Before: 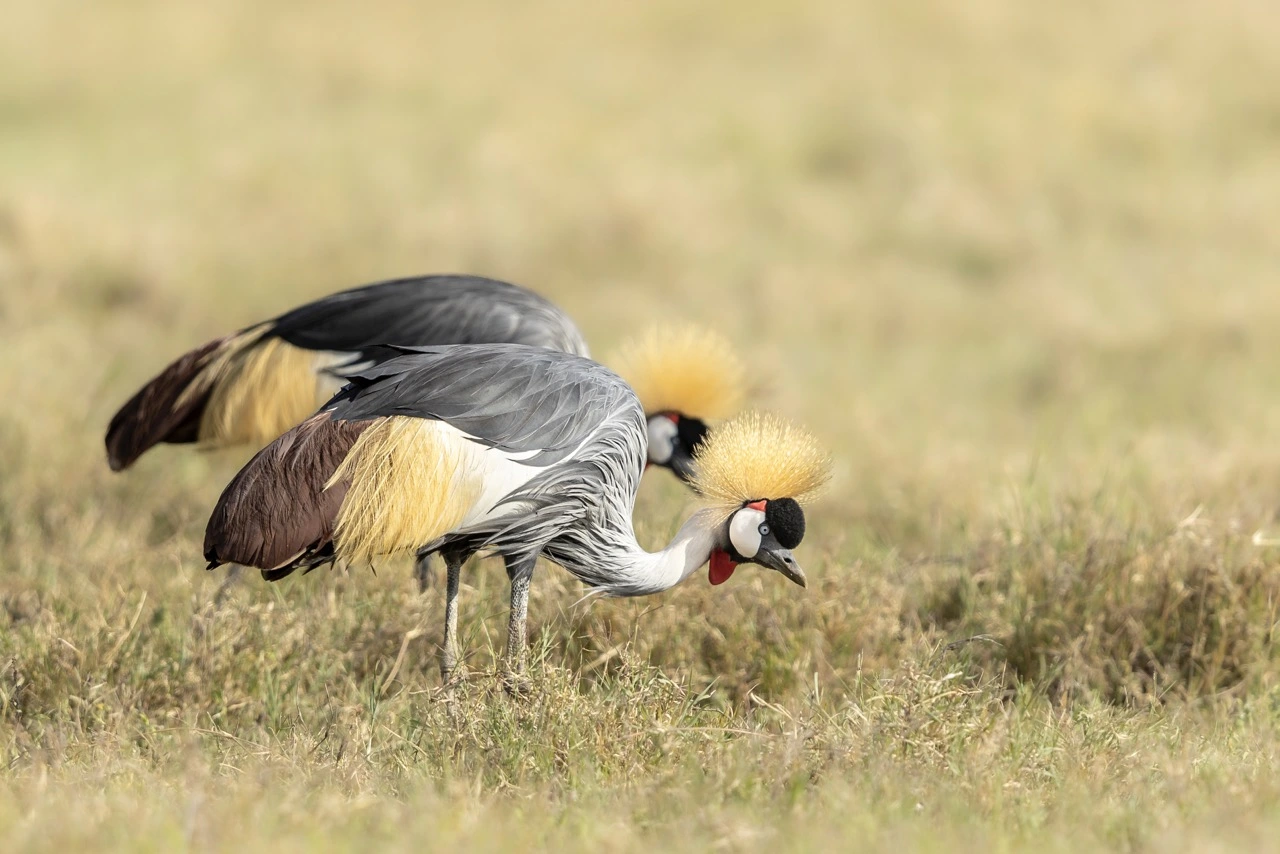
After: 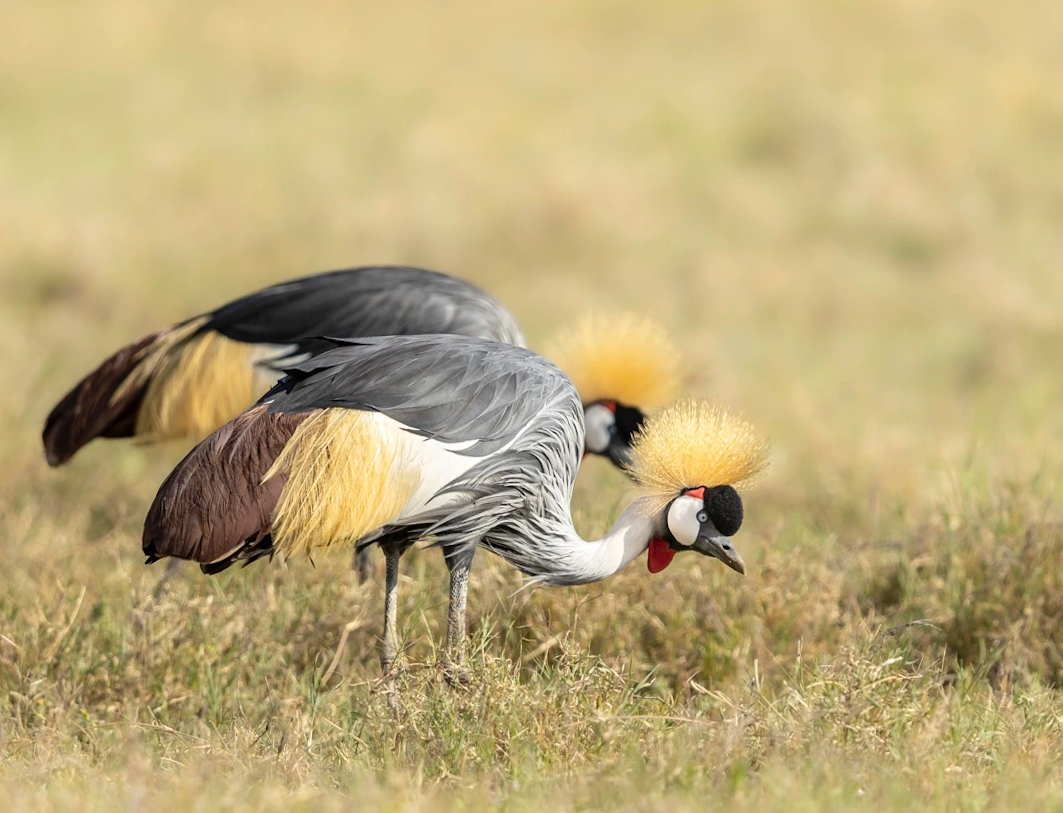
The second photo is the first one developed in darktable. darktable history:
crop and rotate: angle 0.697°, left 4.155%, top 0.425%, right 11.247%, bottom 2.537%
